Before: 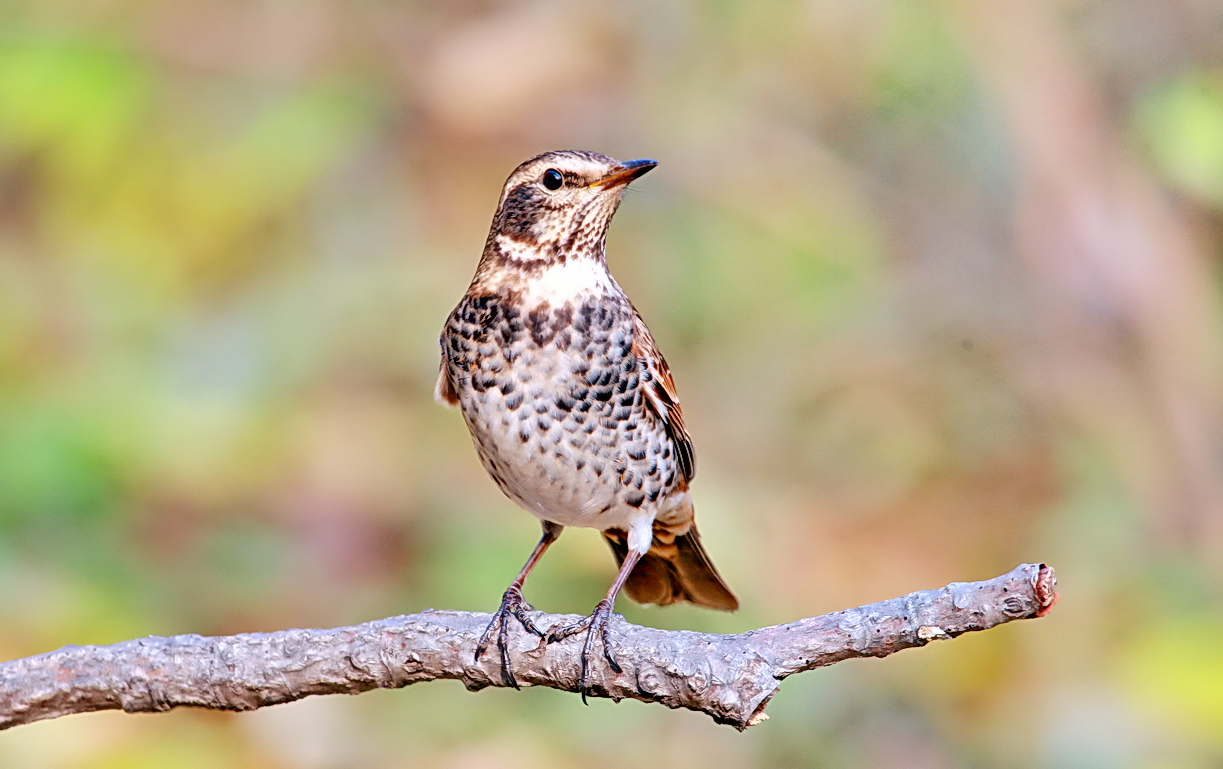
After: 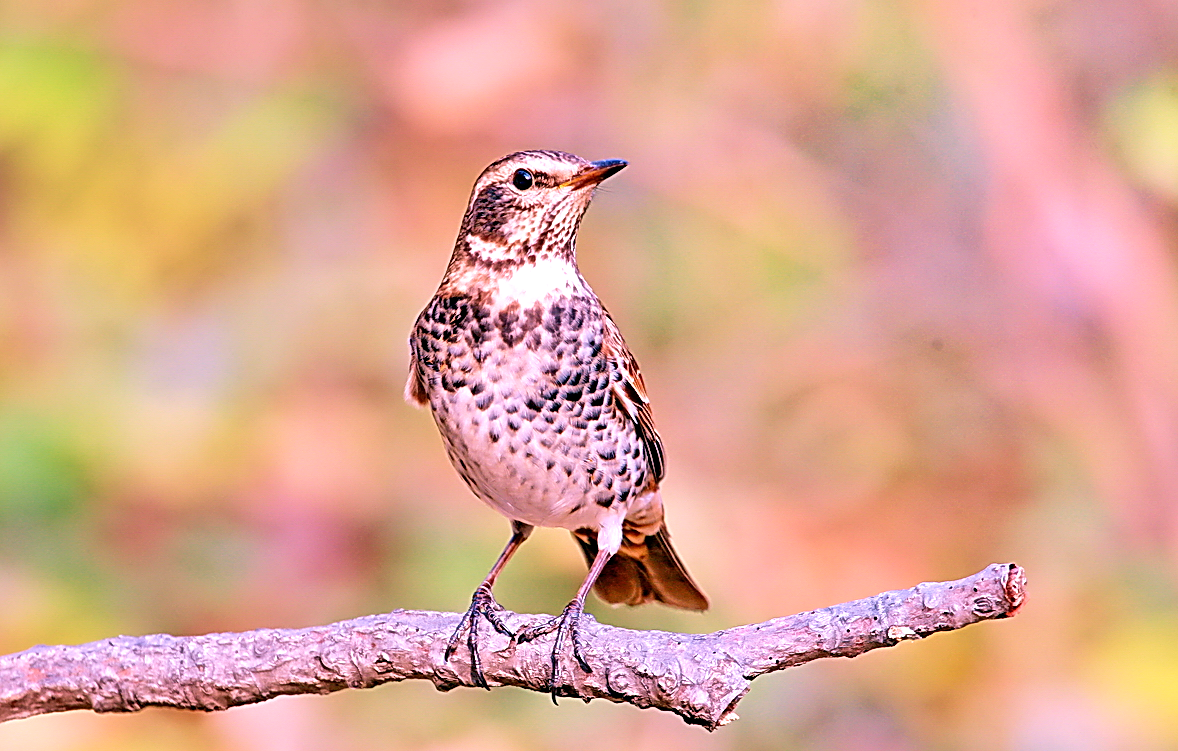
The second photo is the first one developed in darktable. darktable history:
crop and rotate: left 2.536%, right 1.107%, bottom 2.246%
white balance: red 1.188, blue 1.11
sharpen: on, module defaults
velvia: strength 27%
